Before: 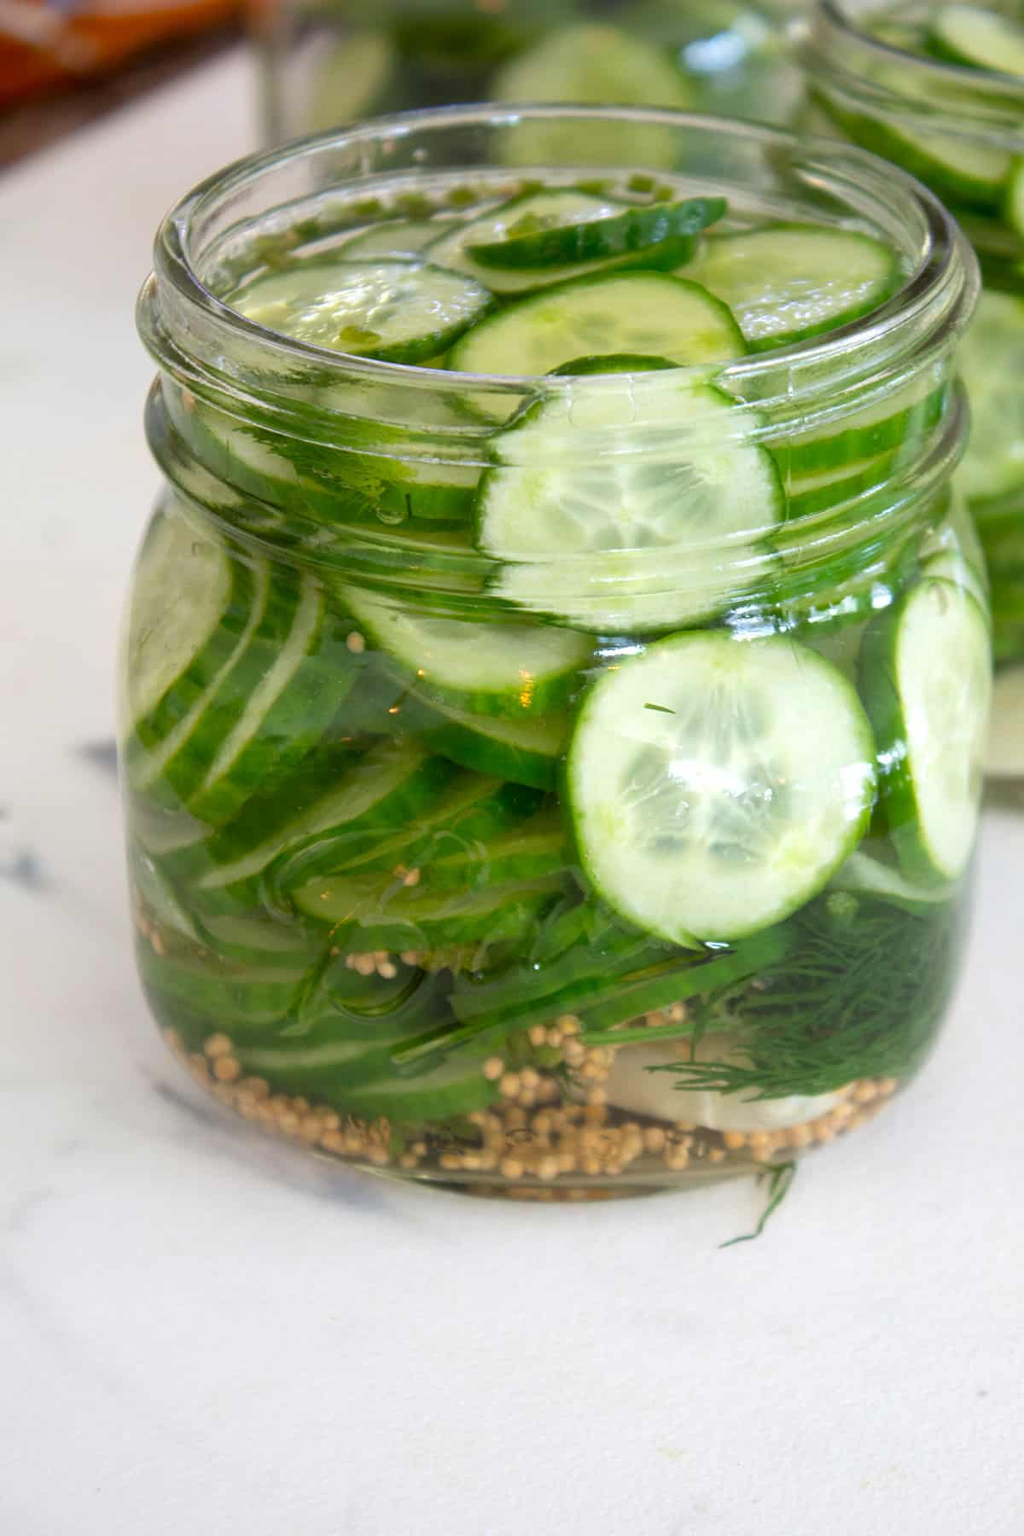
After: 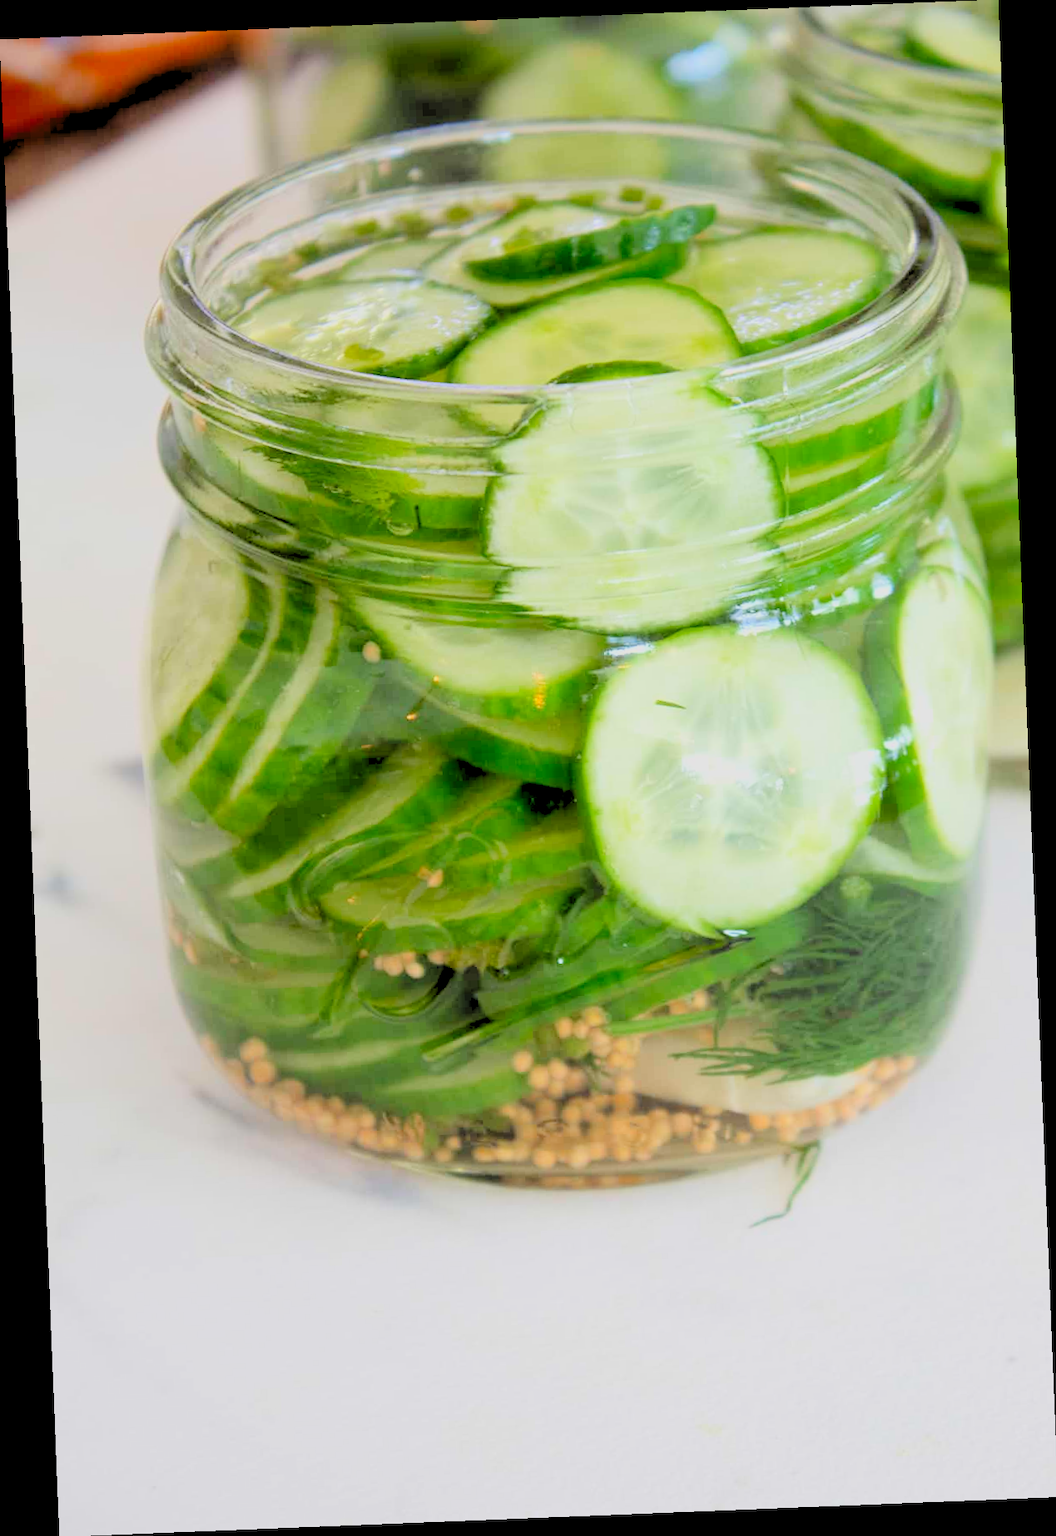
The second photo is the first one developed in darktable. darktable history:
rotate and perspective: rotation -2.29°, automatic cropping off
filmic rgb: black relative exposure -7.48 EV, white relative exposure 4.83 EV, hardness 3.4, color science v6 (2022)
levels: levels [0.093, 0.434, 0.988]
